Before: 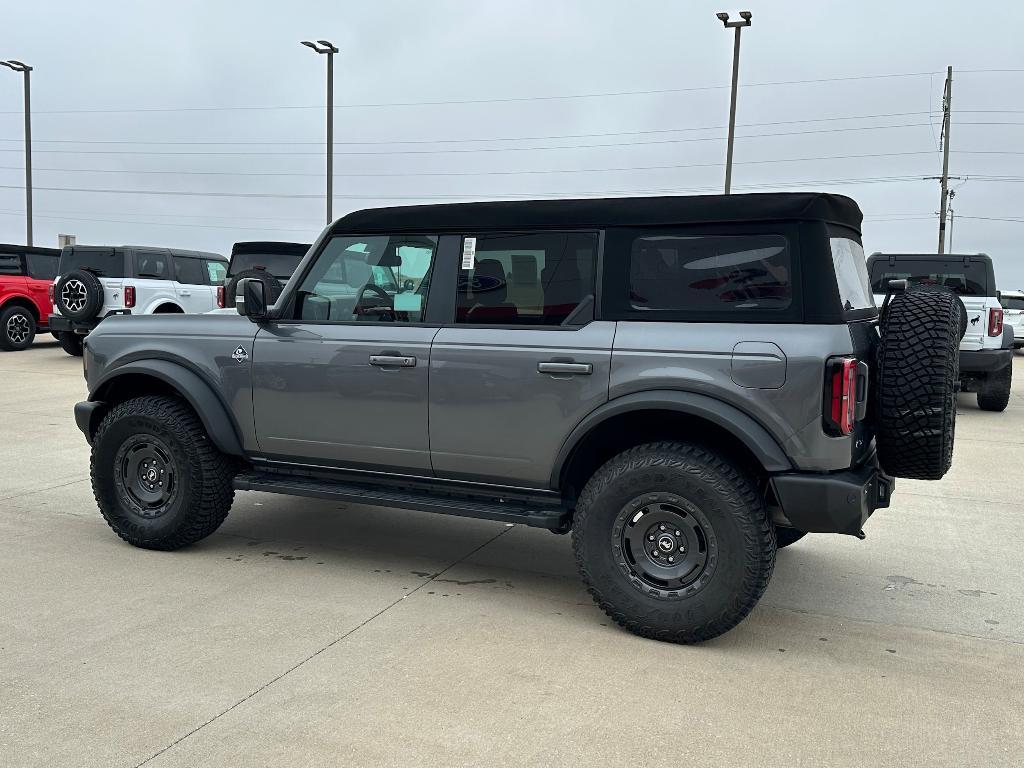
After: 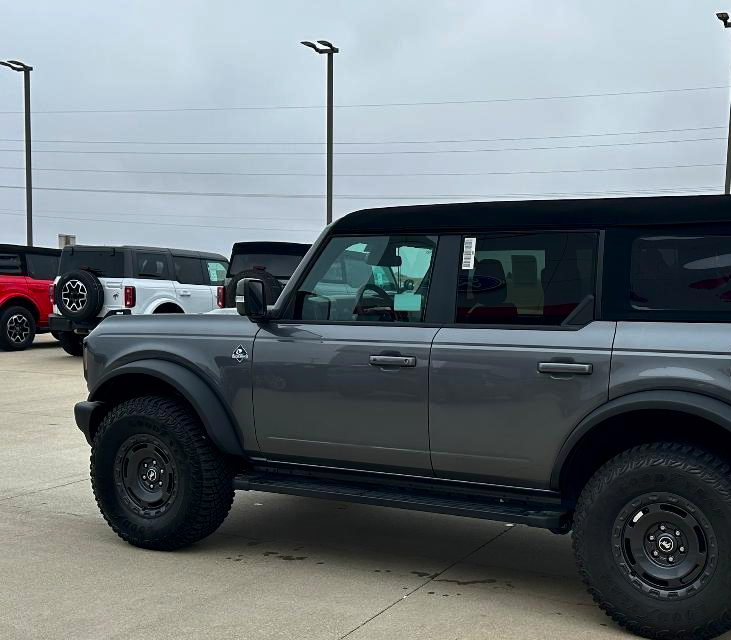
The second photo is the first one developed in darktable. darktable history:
contrast brightness saturation: contrast 0.065, brightness -0.147, saturation 0.109
crop: right 28.598%, bottom 16.652%
